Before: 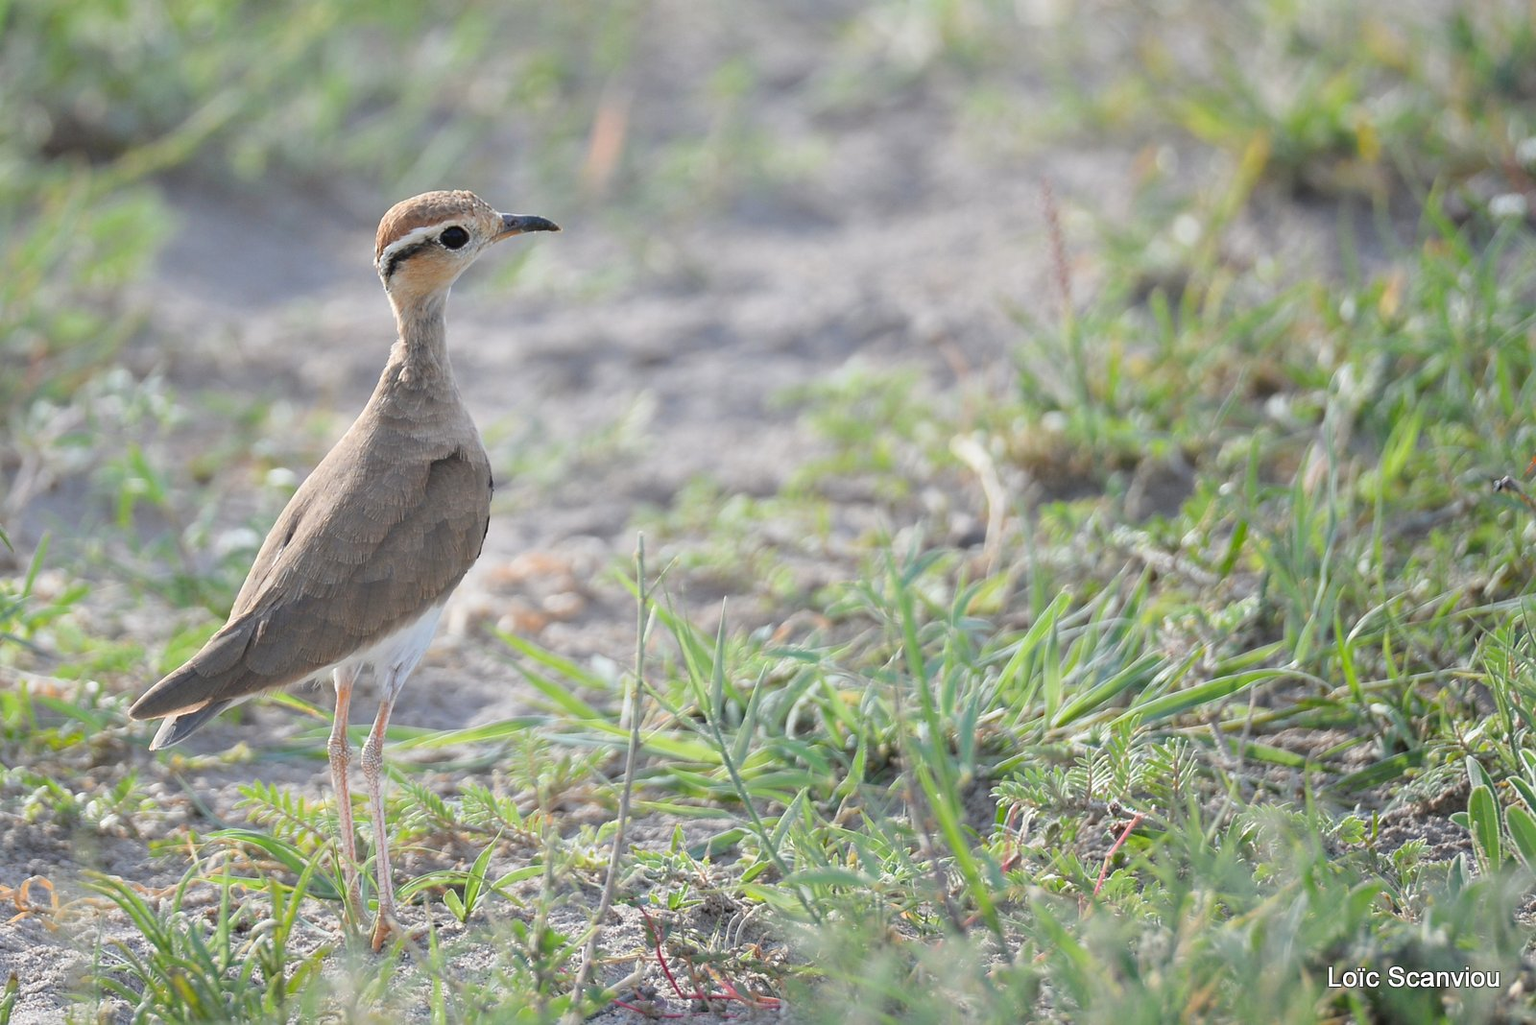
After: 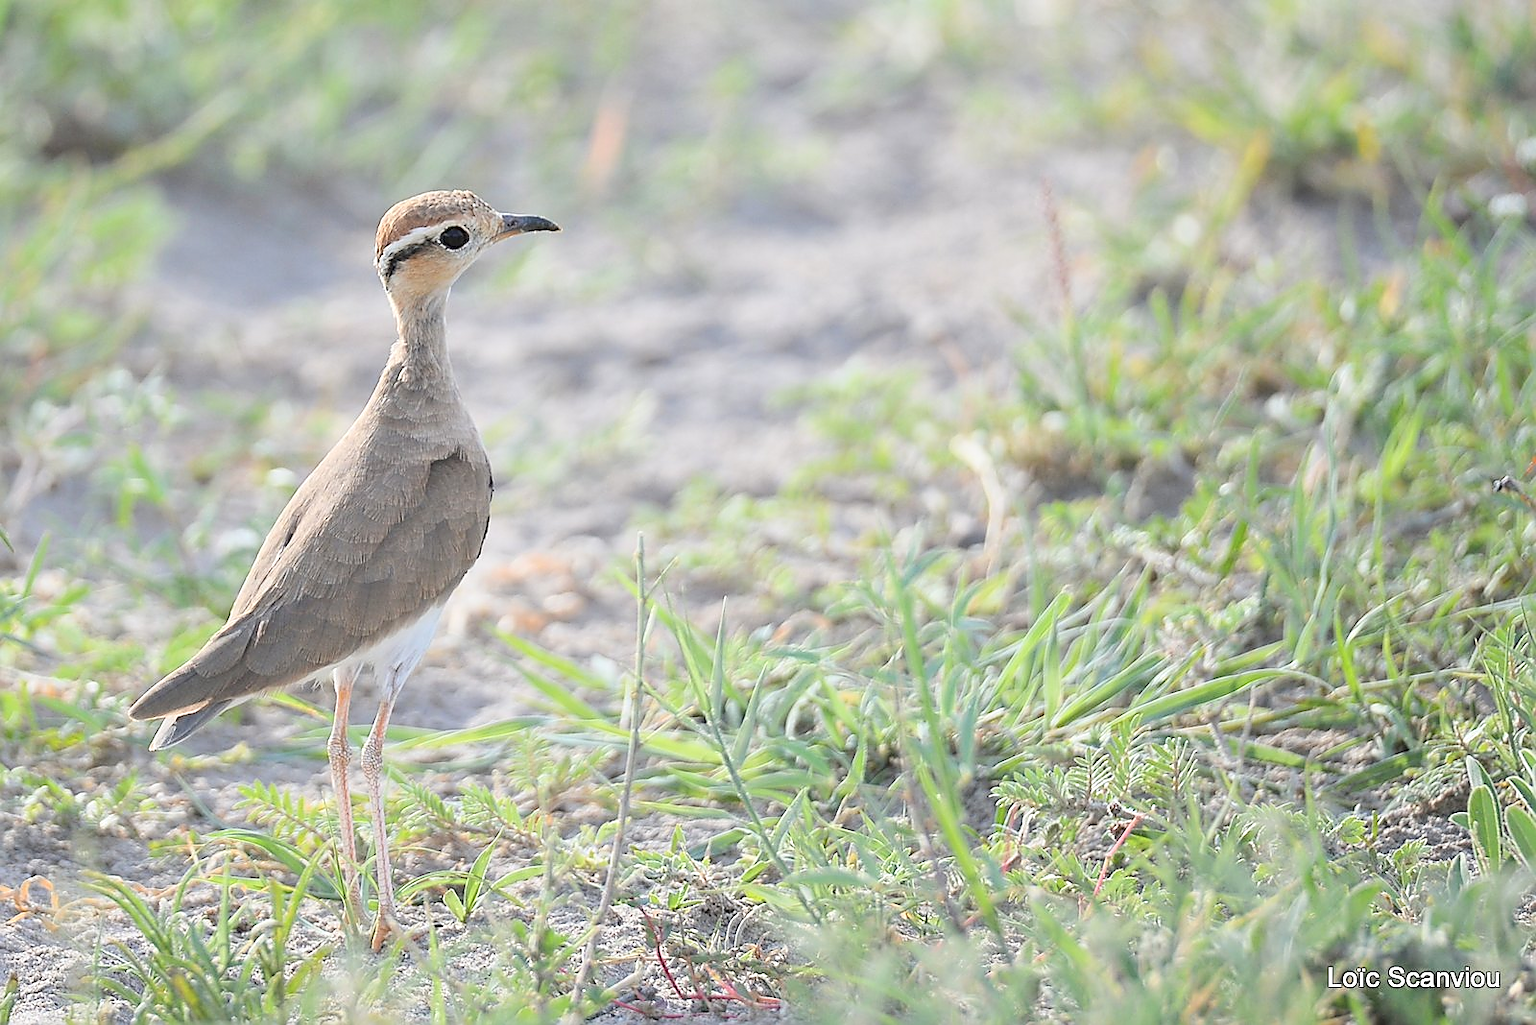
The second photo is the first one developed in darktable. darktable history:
sharpen: radius 1.4, amount 1.25, threshold 0.7
contrast brightness saturation: contrast 0.14, brightness 0.21
